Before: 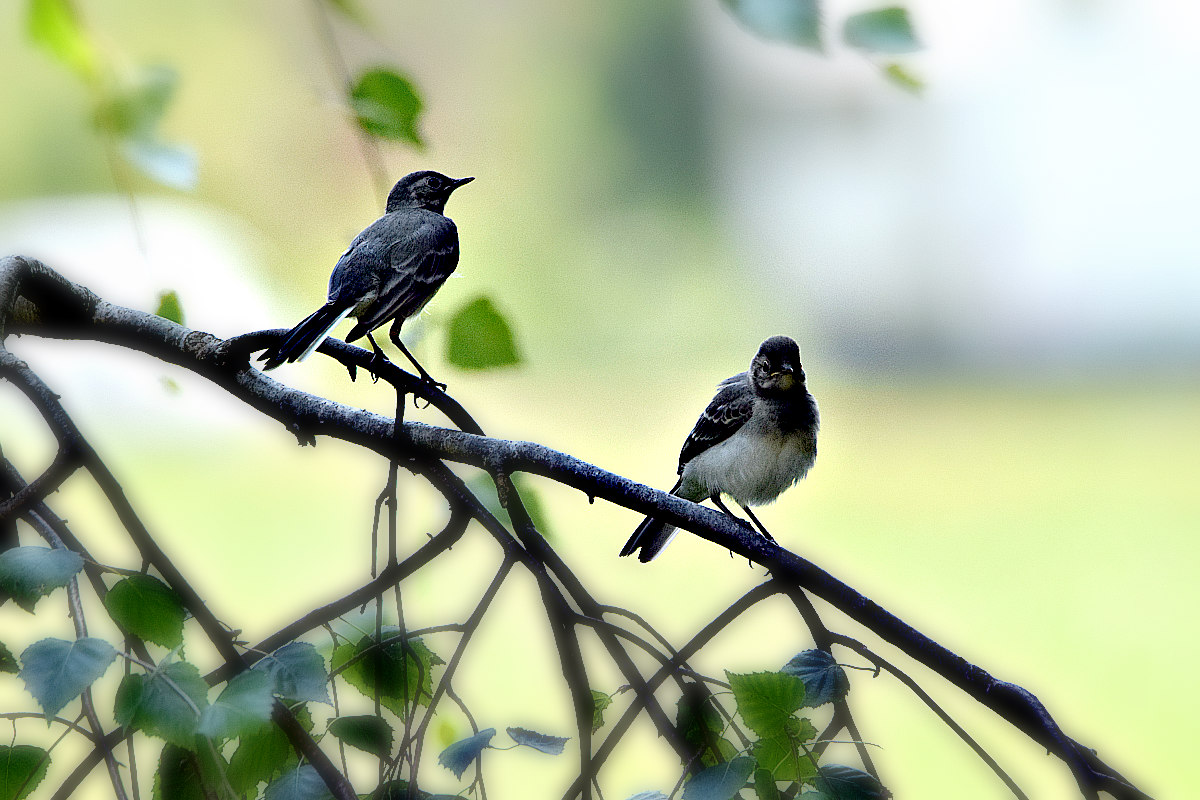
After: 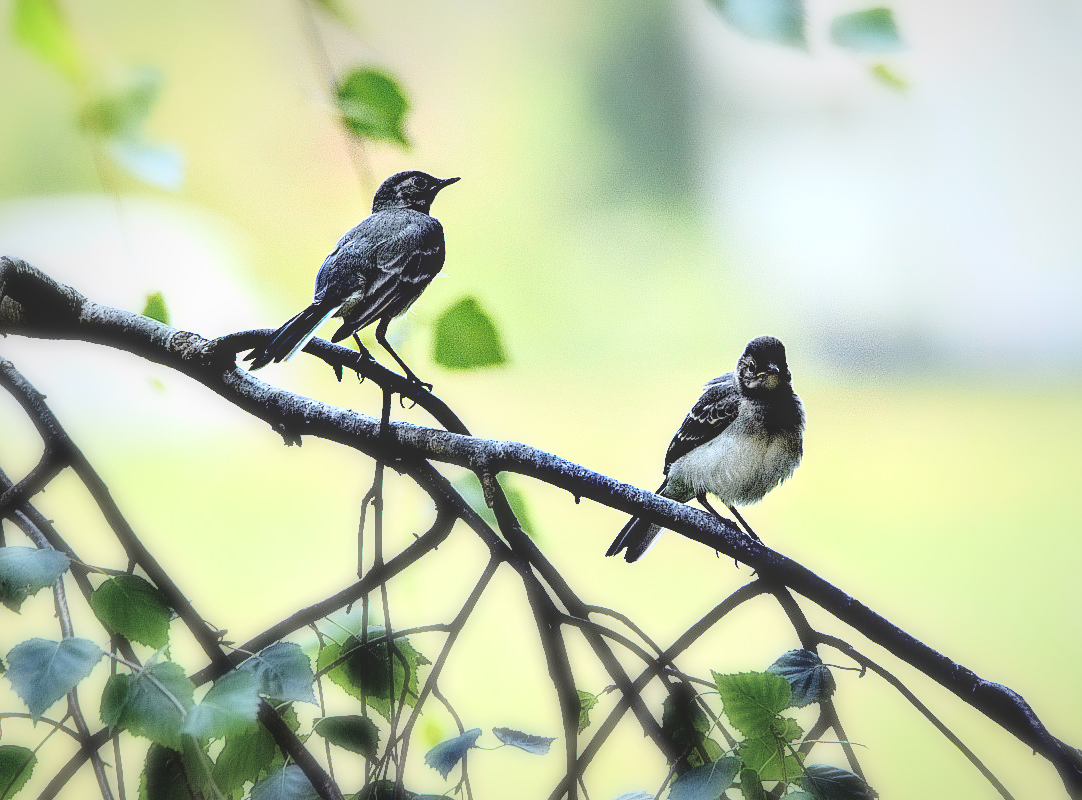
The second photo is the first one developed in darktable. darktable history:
crop and rotate: left 1.221%, right 8.566%
local contrast: on, module defaults
base curve: curves: ch0 [(0, 0) (0.04, 0.03) (0.133, 0.232) (0.448, 0.748) (0.843, 0.968) (1, 1)]
vignetting: fall-off start 67.42%, fall-off radius 67.98%, brightness -0.296, saturation -0.049, automatic ratio true
exposure: black level correction -0.026, compensate highlight preservation false
